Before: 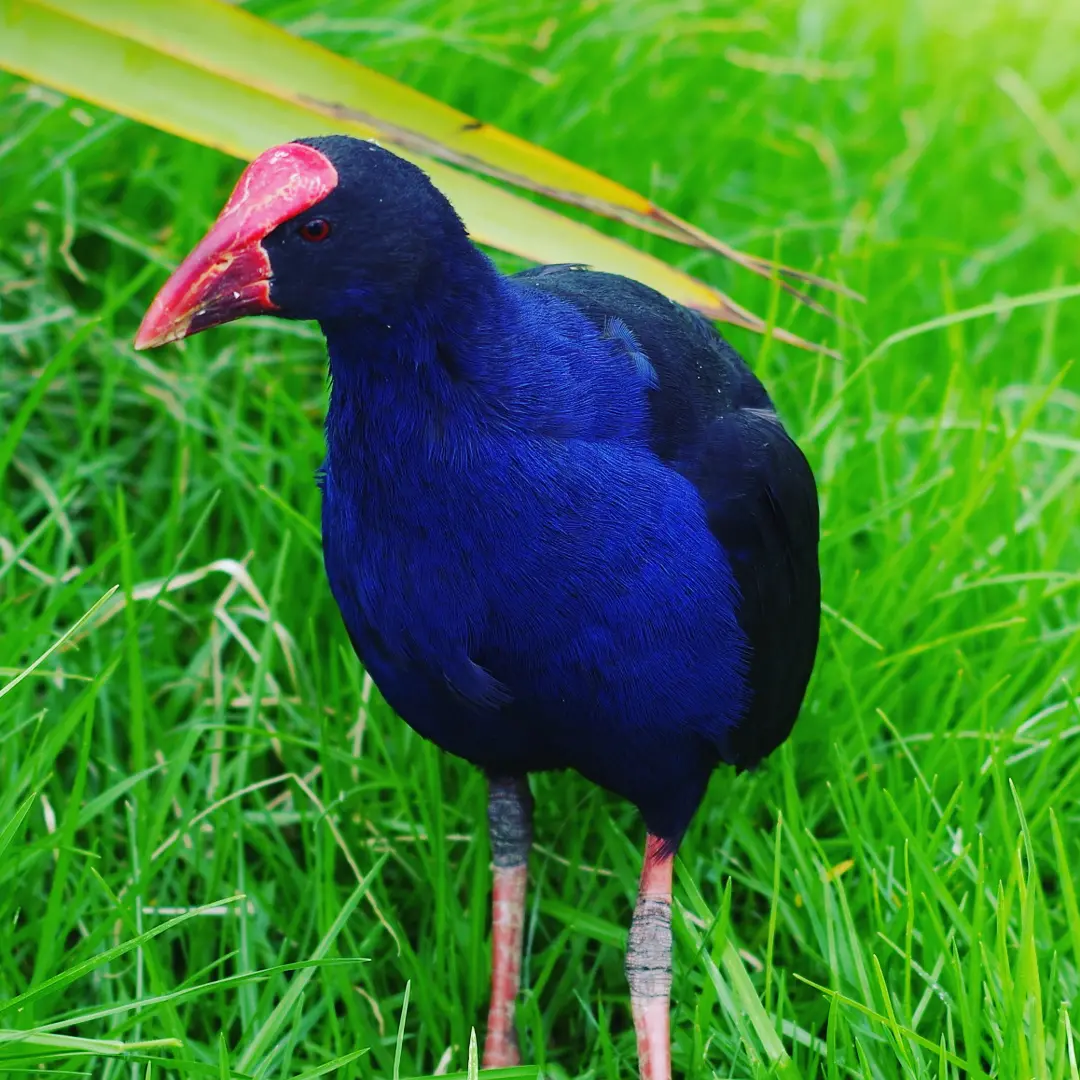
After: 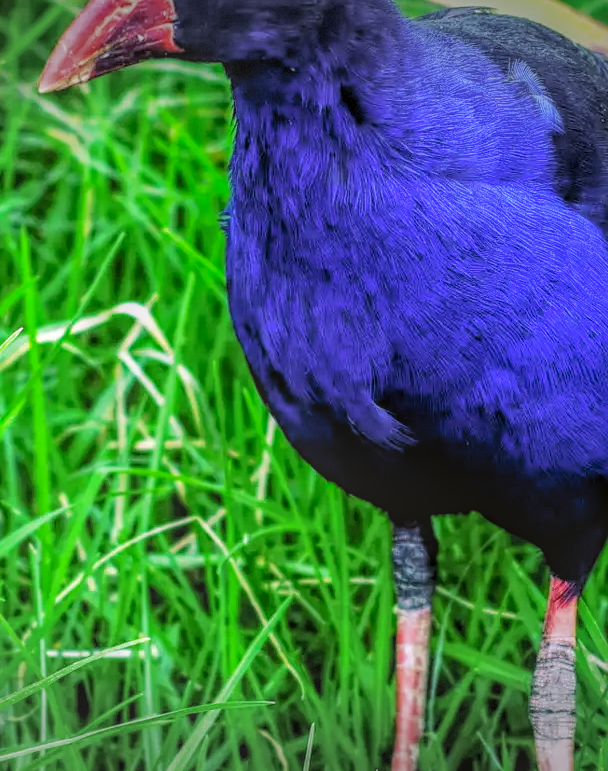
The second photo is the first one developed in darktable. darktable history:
shadows and highlights: on, module defaults
local contrast: highlights 20%, shadows 30%, detail 200%, midtone range 0.2
white balance: red 0.98, blue 1.034
crop: left 8.966%, top 23.852%, right 34.699%, bottom 4.703%
color correction: highlights a* 3.12, highlights b* -1.55, shadows a* -0.101, shadows b* 2.52, saturation 0.98
vignetting: fall-off start 100%, brightness -0.406, saturation -0.3, width/height ratio 1.324, dithering 8-bit output, unbound false
filmic rgb: black relative exposure -4 EV, white relative exposure 3 EV, hardness 3.02, contrast 1.5
exposure: black level correction 0, exposure 0.95 EV, compensate exposure bias true, compensate highlight preservation false
